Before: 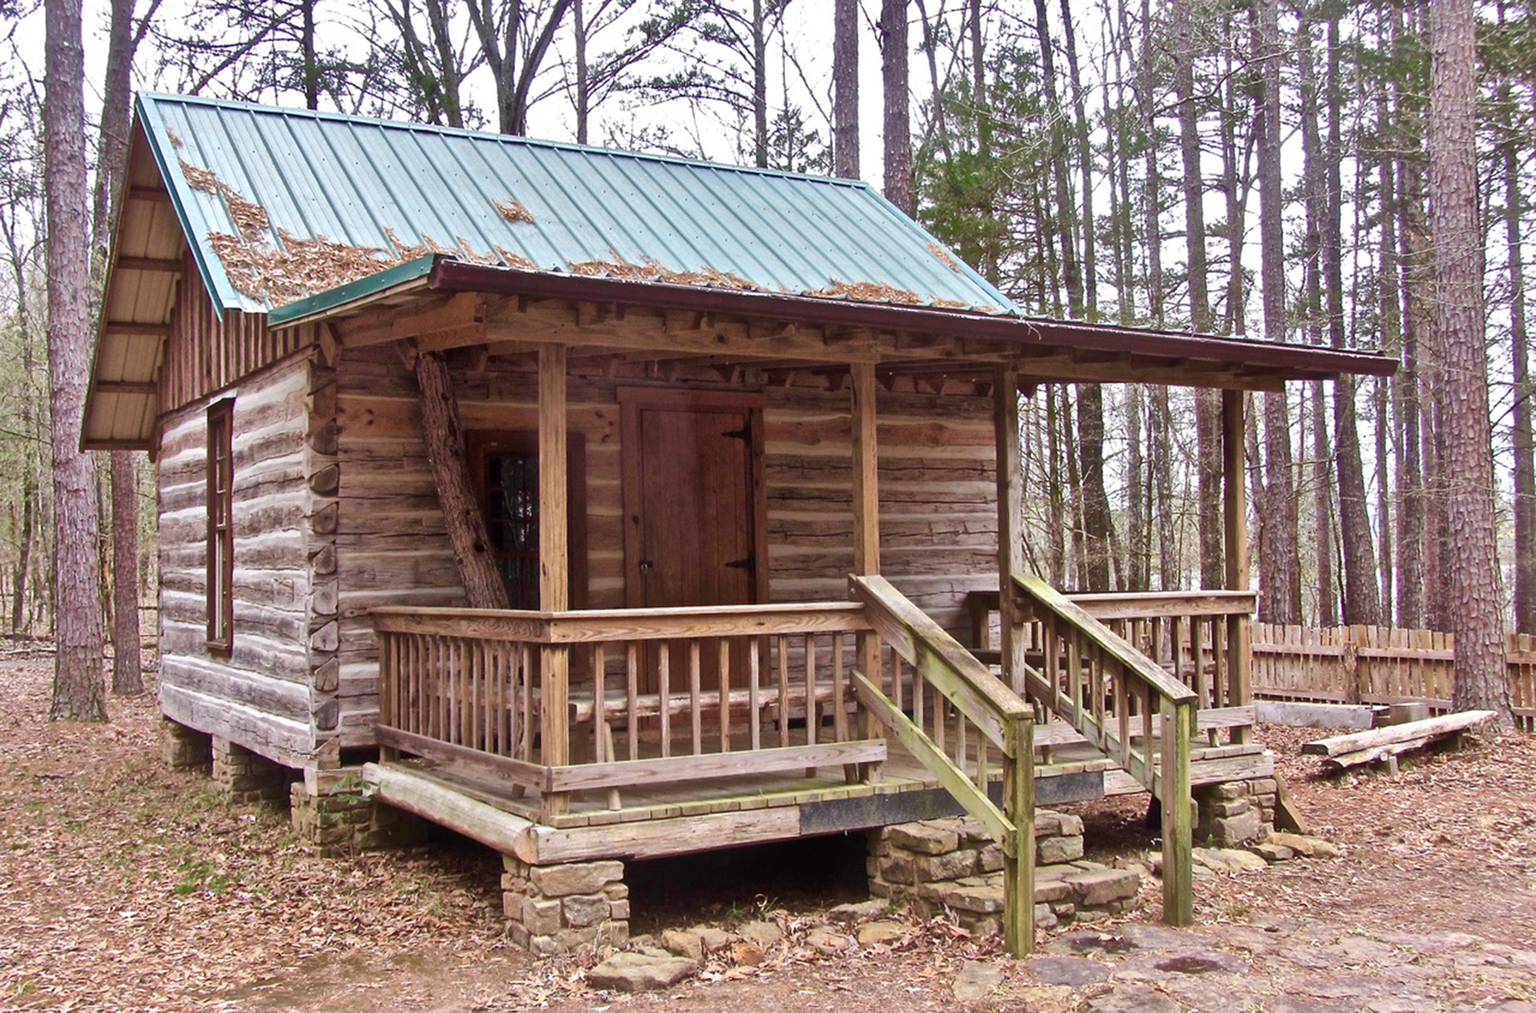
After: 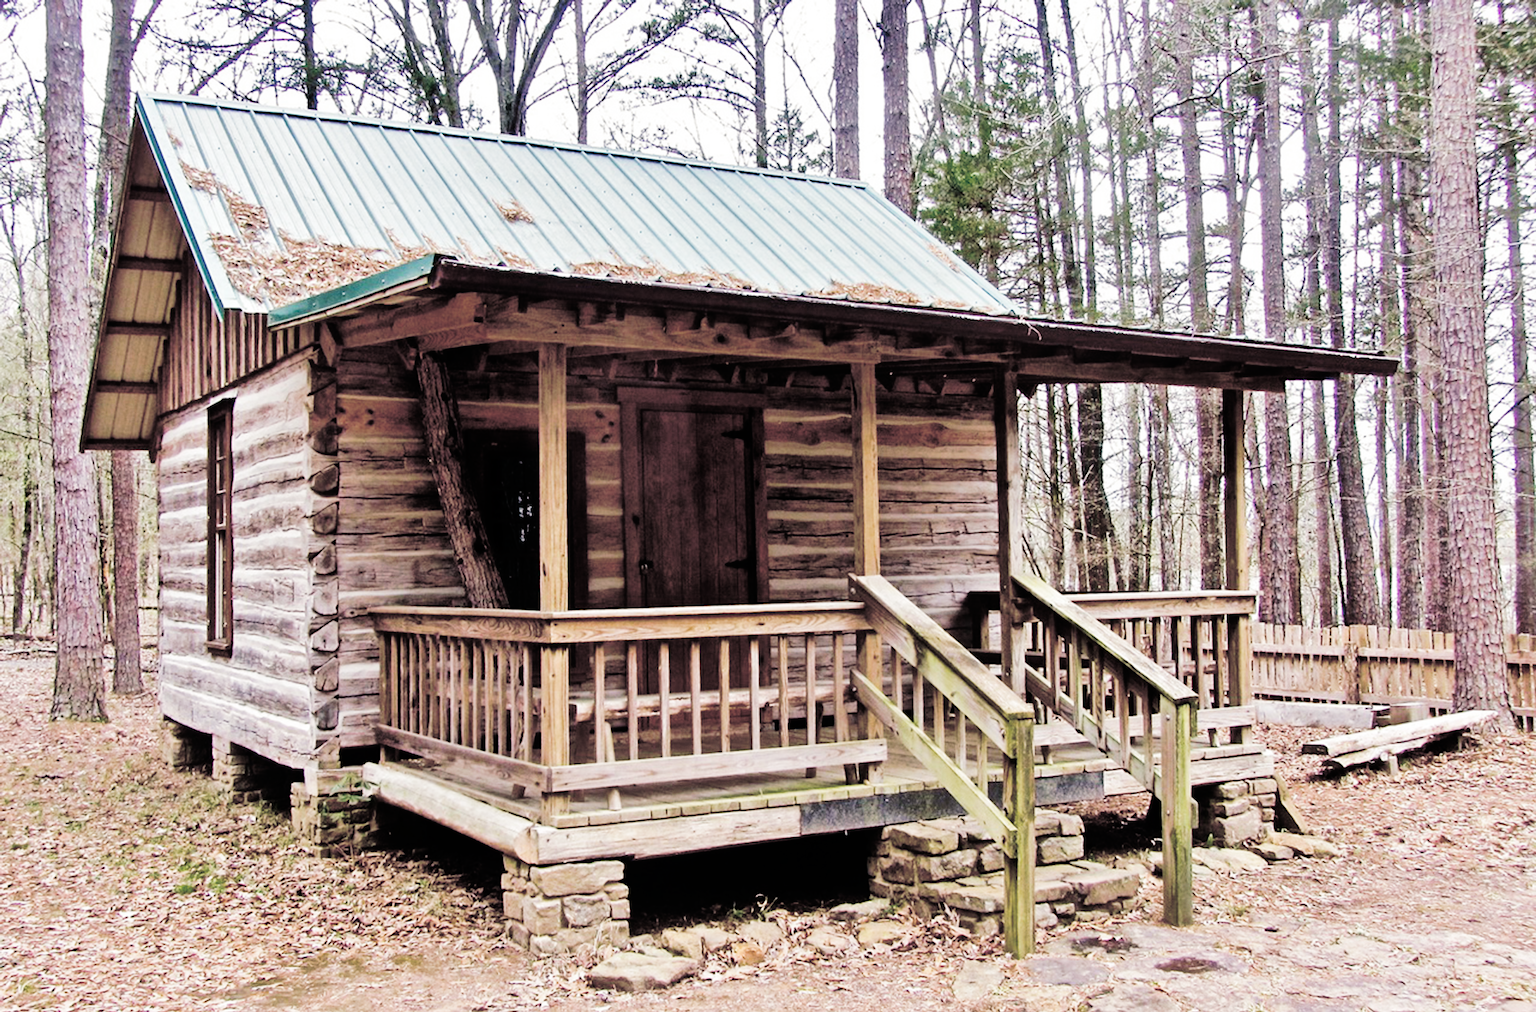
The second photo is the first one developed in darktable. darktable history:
contrast brightness saturation: contrast 0.03, brightness -0.04
split-toning: shadows › hue 201.6°, shadows › saturation 0.16, highlights › hue 50.4°, highlights › saturation 0.2, balance -49.9
base curve: curves: ch0 [(0, 0) (0.036, 0.01) (0.123, 0.254) (0.258, 0.504) (0.507, 0.748) (1, 1)], preserve colors none
